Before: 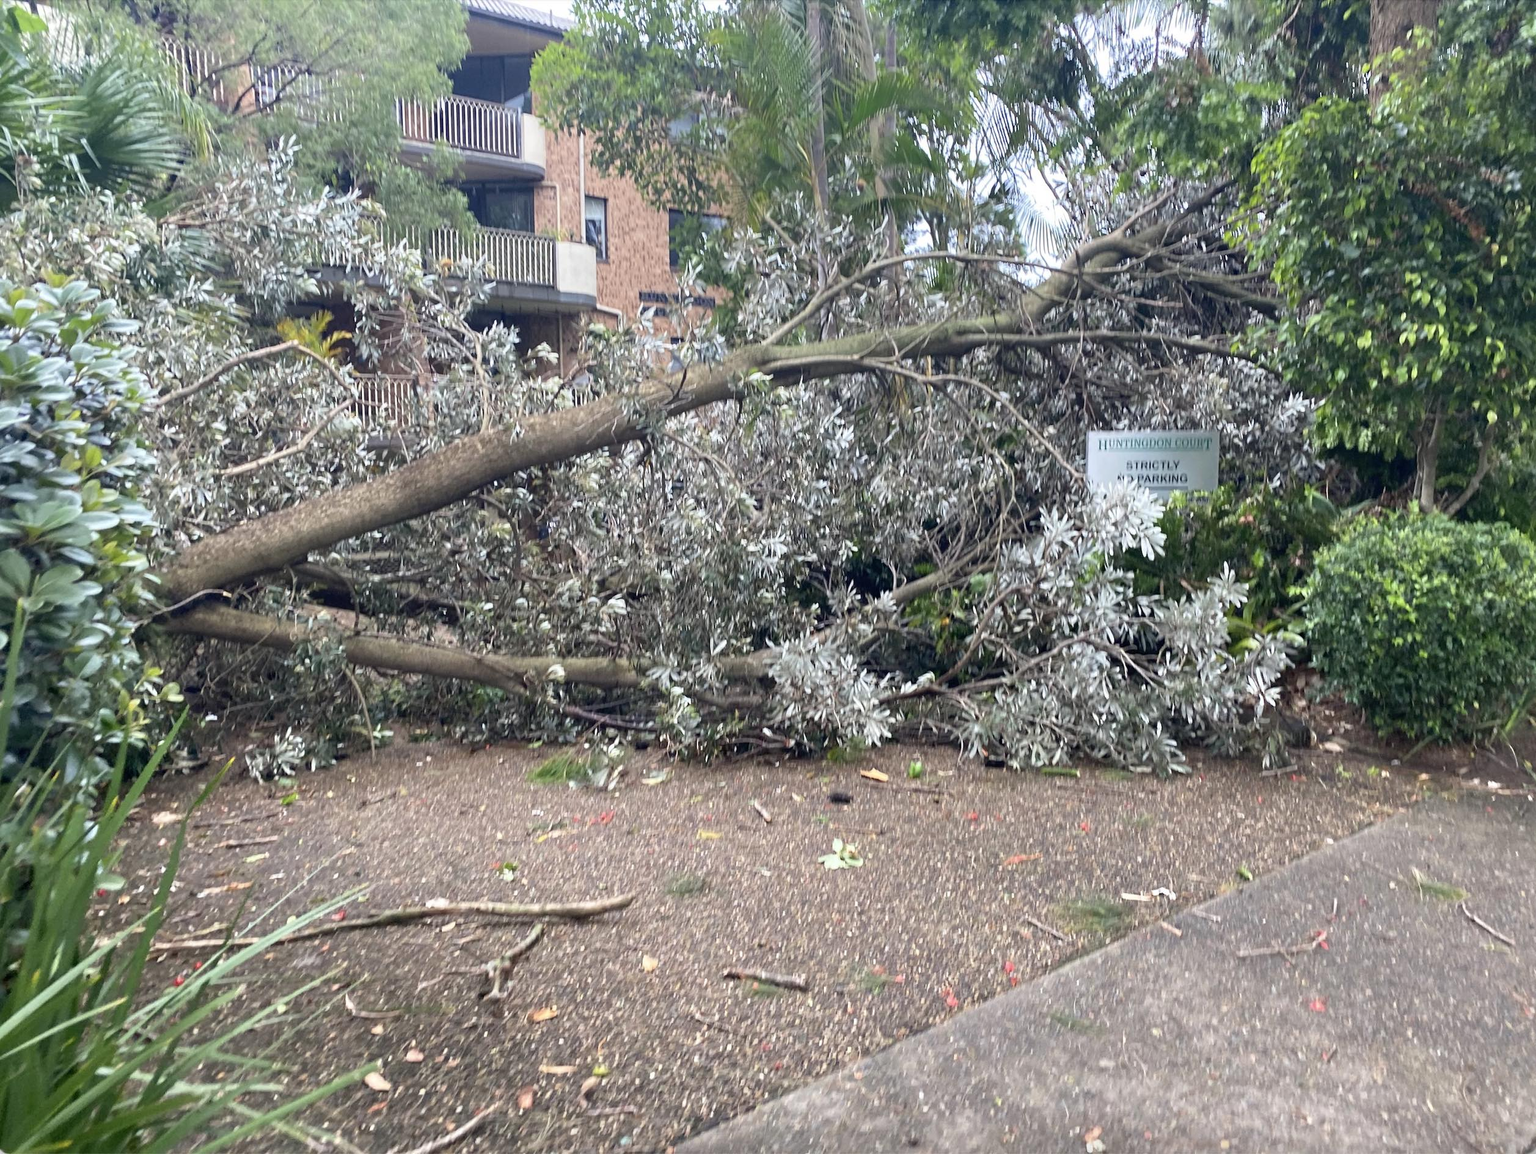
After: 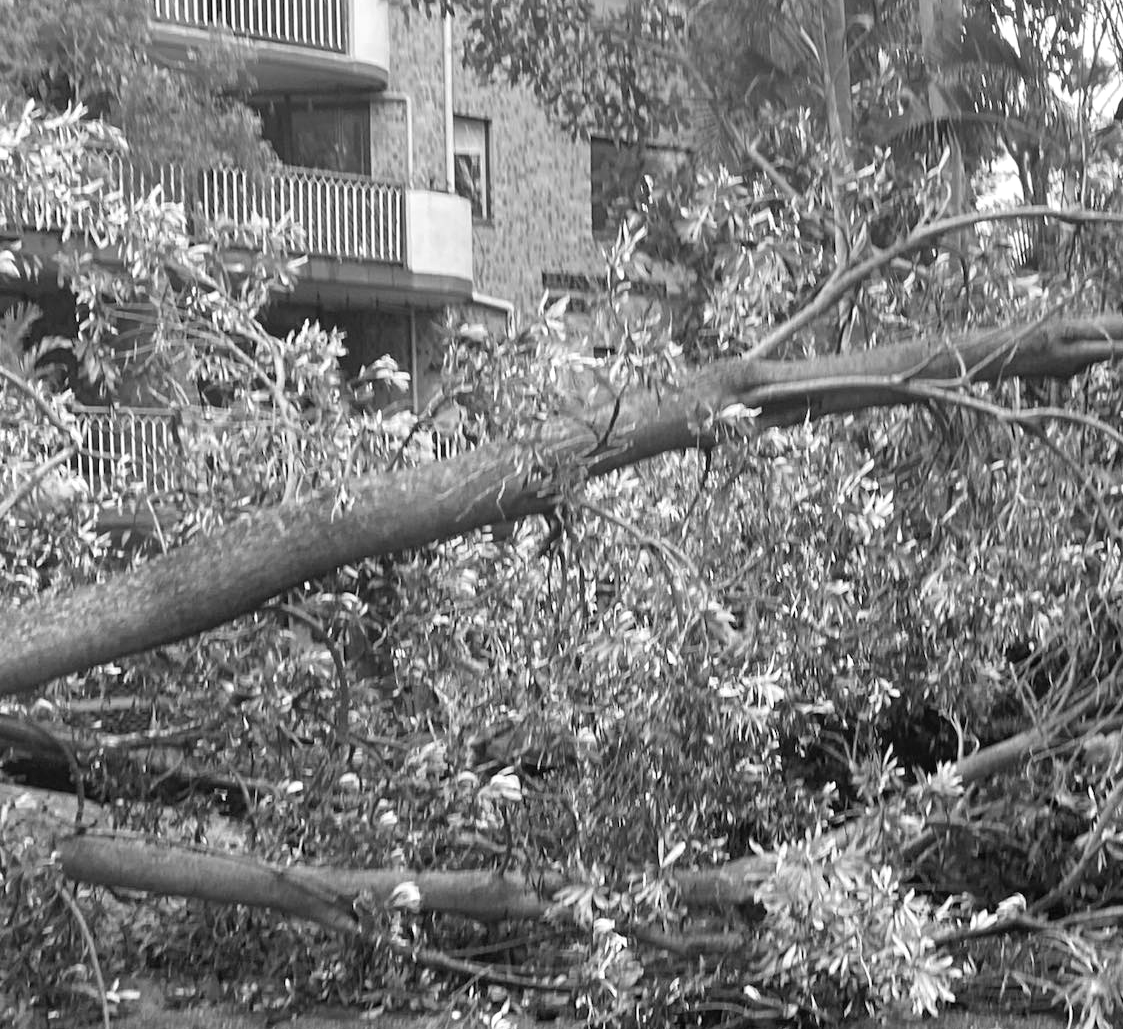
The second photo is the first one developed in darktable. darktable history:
levels: levels [0, 0.474, 0.947]
shadows and highlights: soften with gaussian
crop: left 20.082%, top 10.862%, right 35.242%, bottom 34.61%
color calibration: output gray [0.21, 0.42, 0.37, 0], illuminant same as pipeline (D50), adaptation XYZ, x 0.346, y 0.358, temperature 5019.45 K, gamut compression 0.989
